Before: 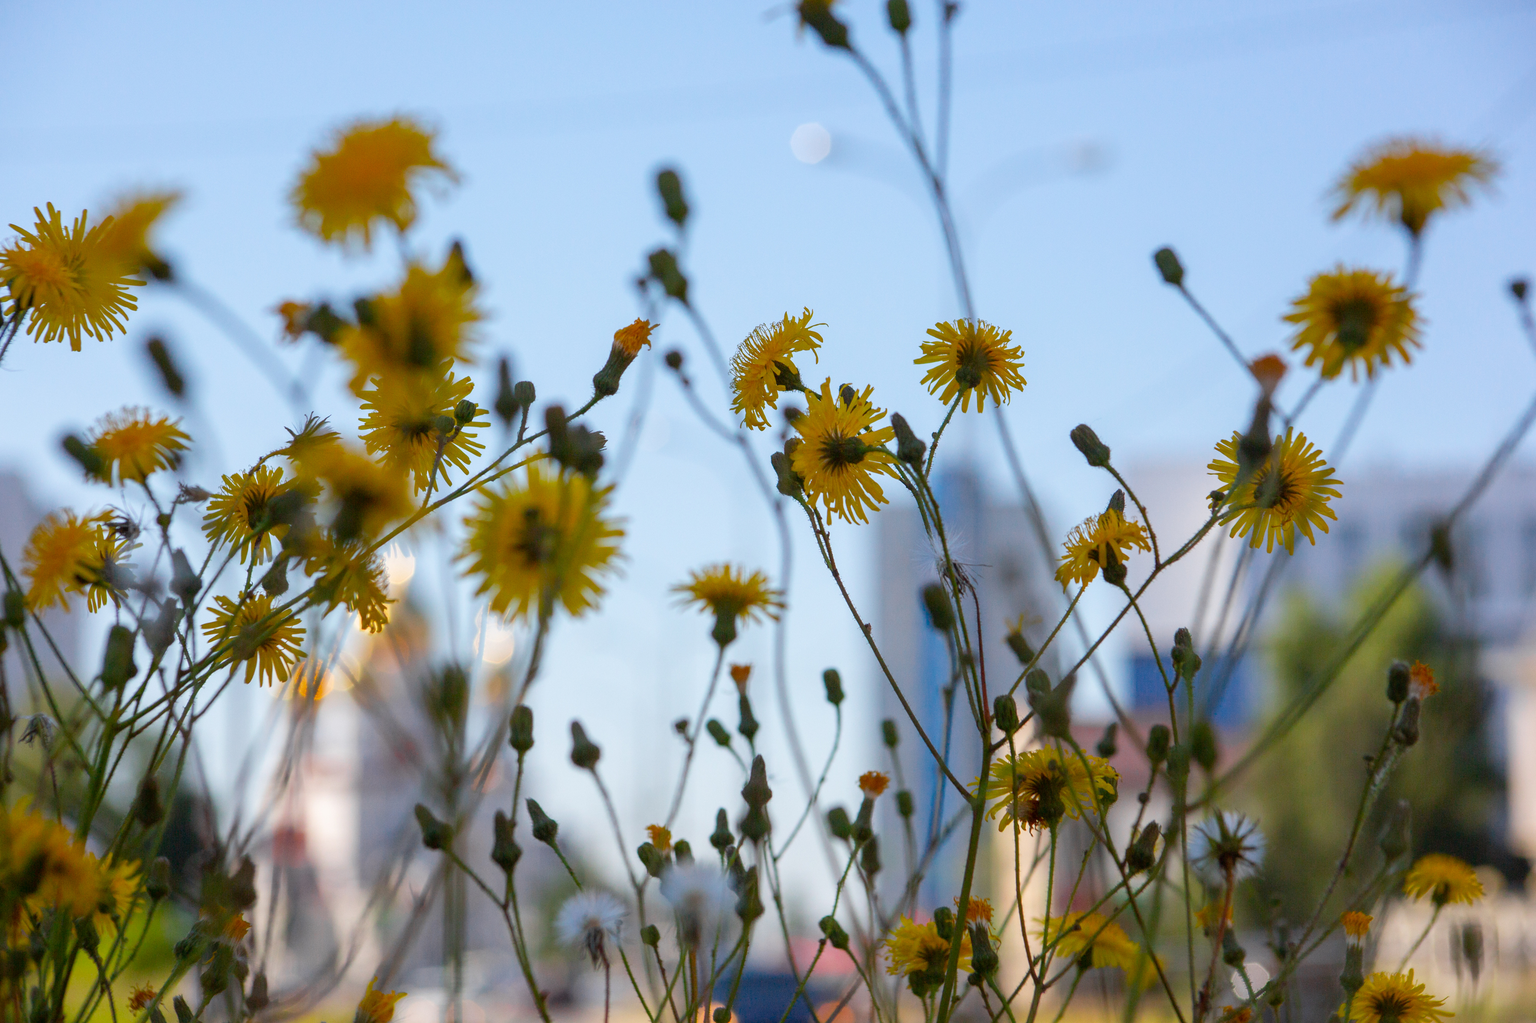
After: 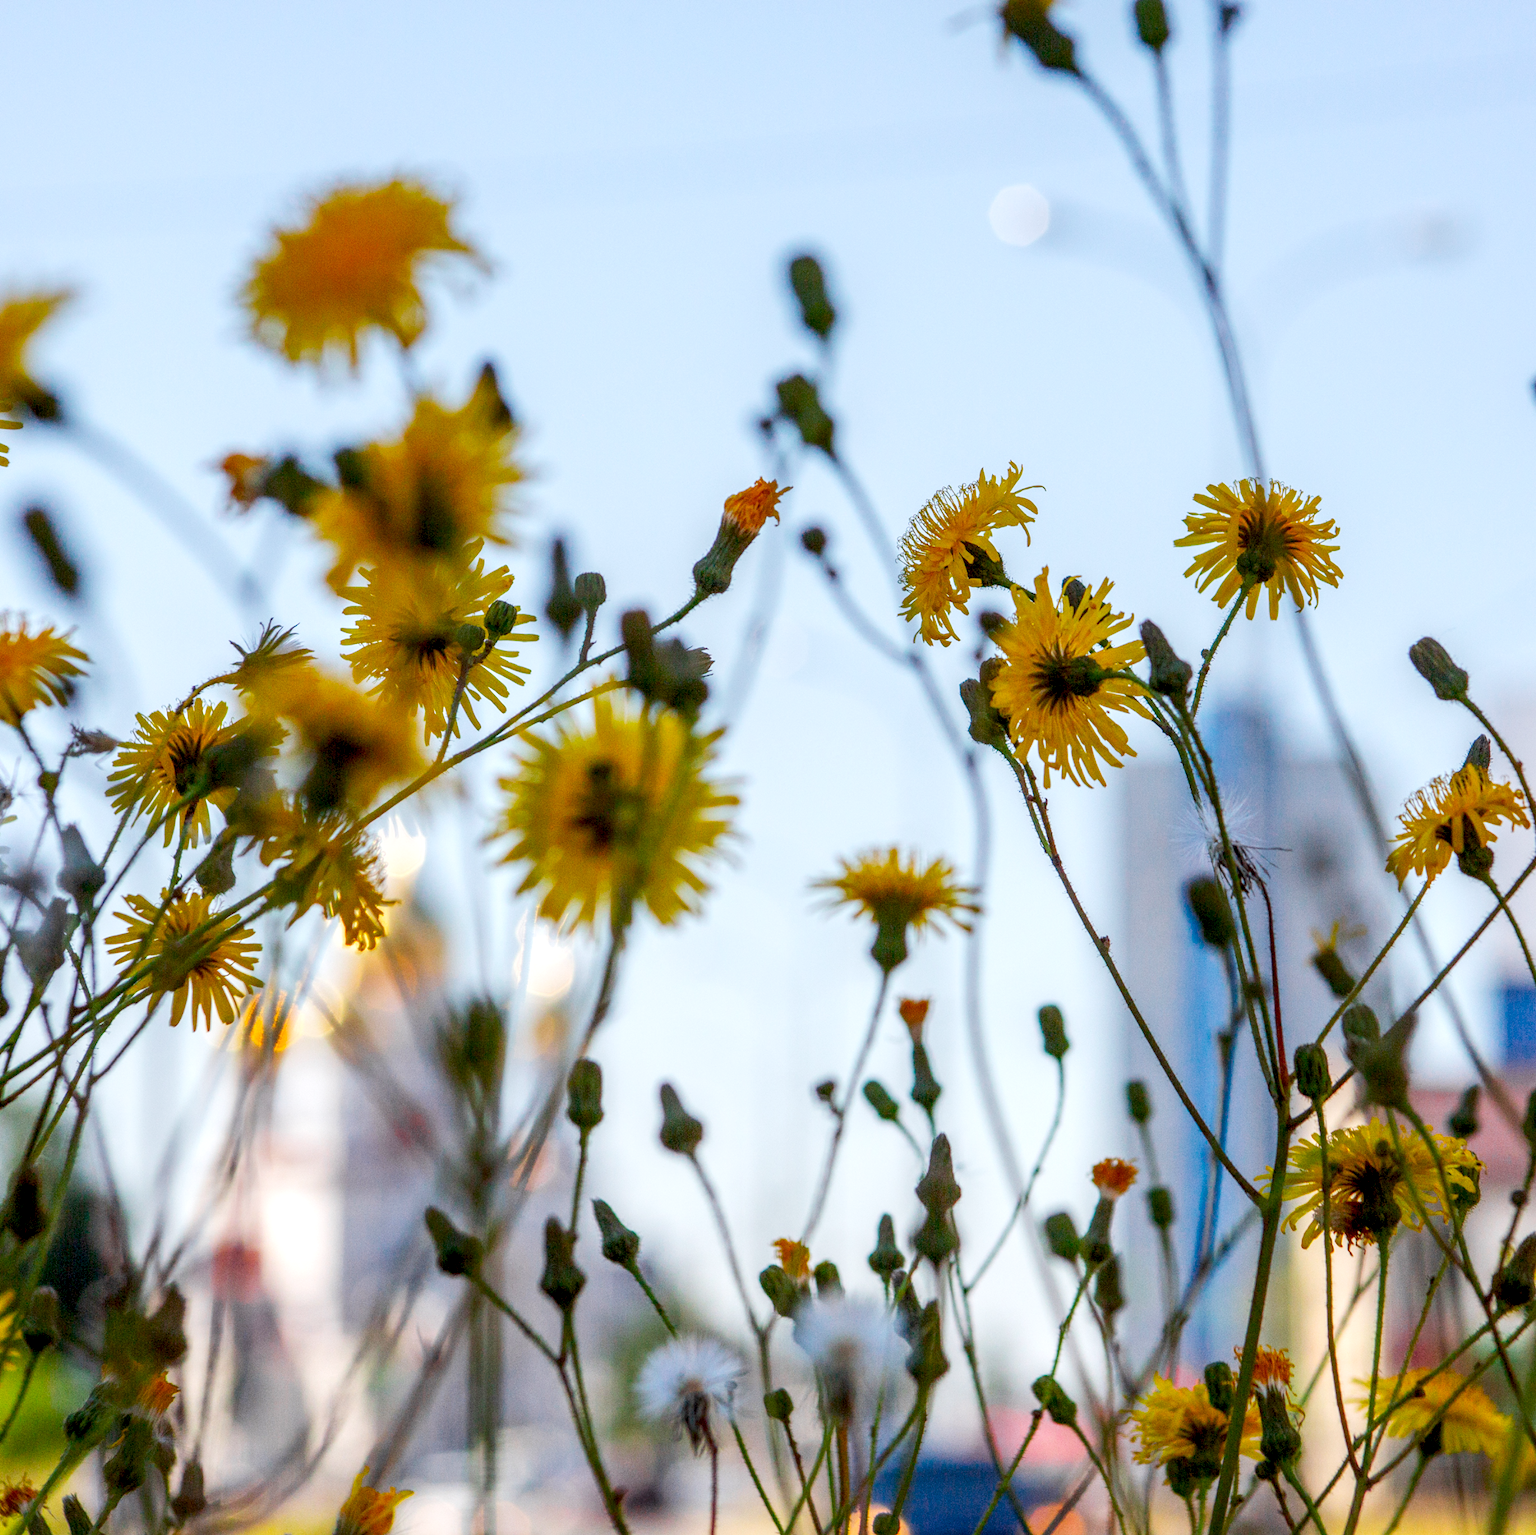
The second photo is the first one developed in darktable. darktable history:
crop and rotate: left 8.567%, right 24.77%
contrast brightness saturation: saturation 0.18
local contrast: highlights 21%, detail 150%
tone curve: curves: ch0 [(0, 0) (0.004, 0.001) (0.133, 0.16) (0.325, 0.399) (0.475, 0.588) (0.832, 0.903) (1, 1)], preserve colors none
